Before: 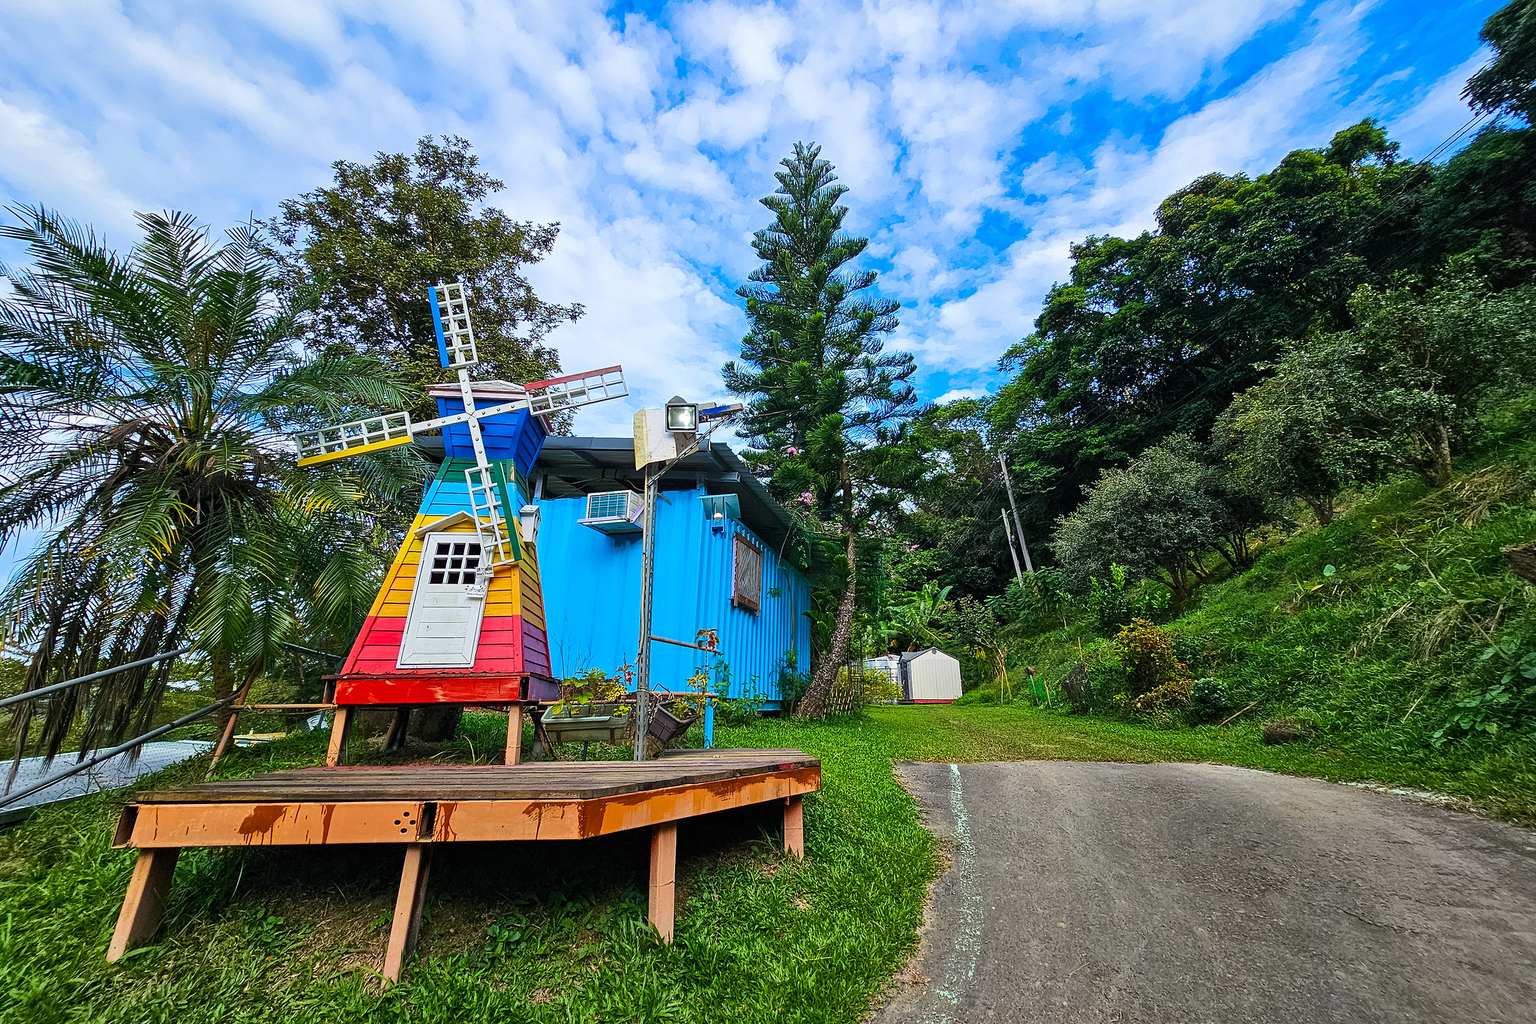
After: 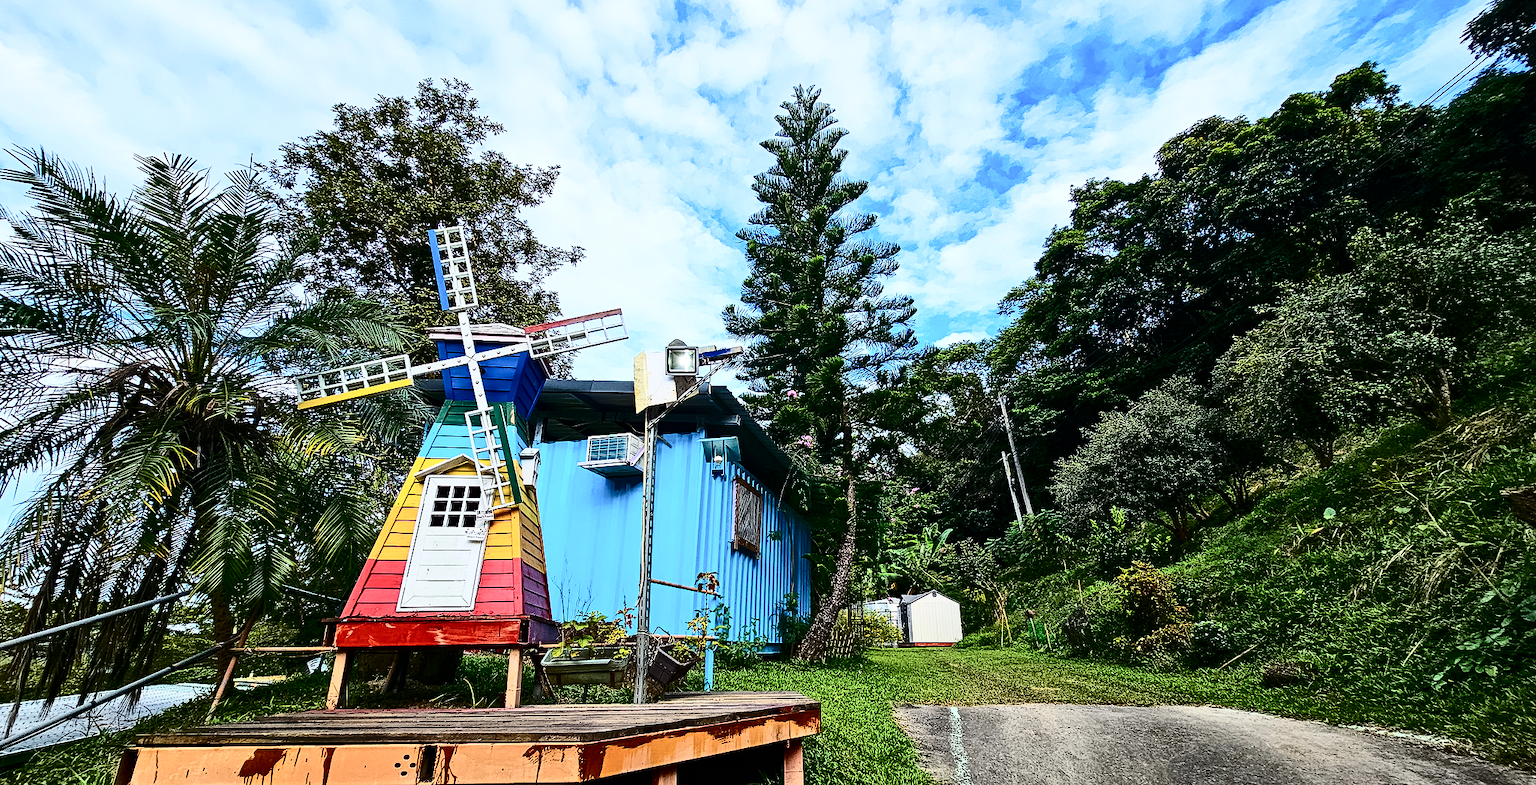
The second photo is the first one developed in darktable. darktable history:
contrast brightness saturation: contrast 0.491, saturation -0.099
crop: top 5.569%, bottom 17.718%
